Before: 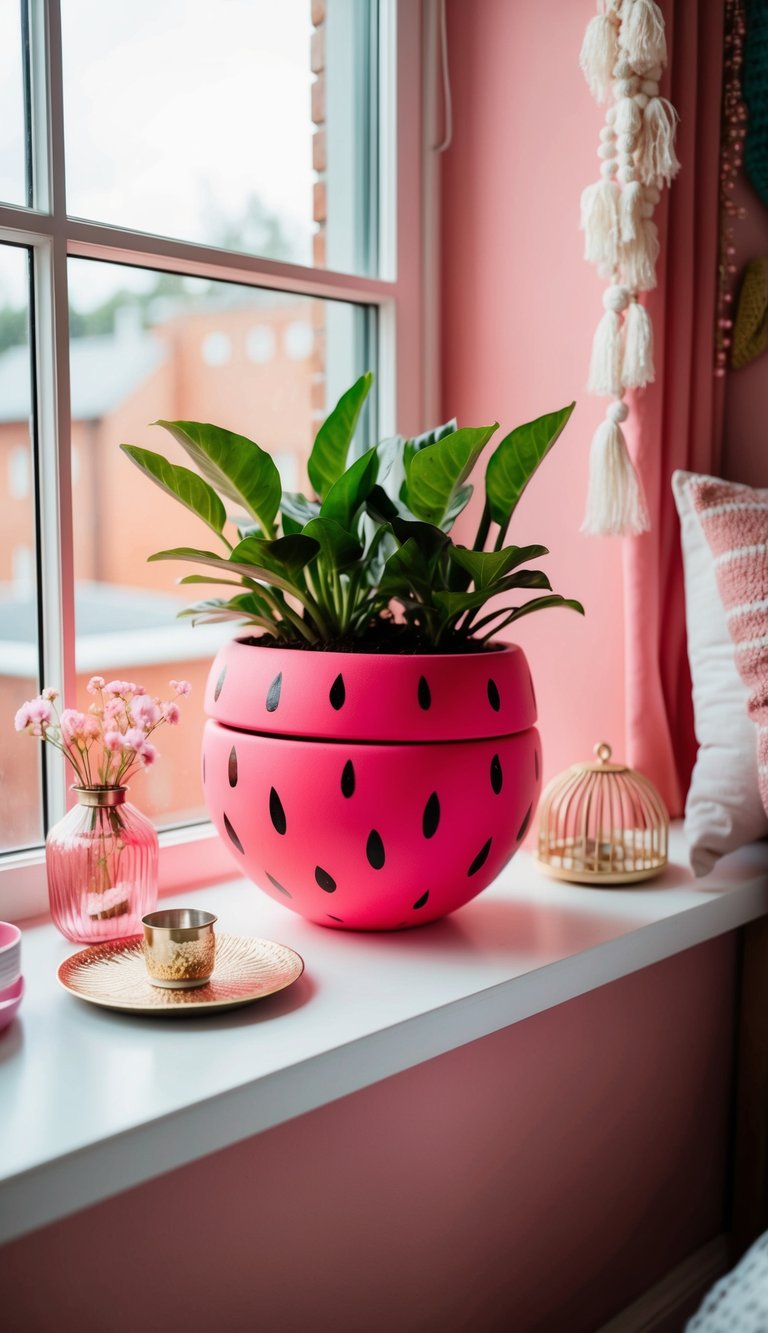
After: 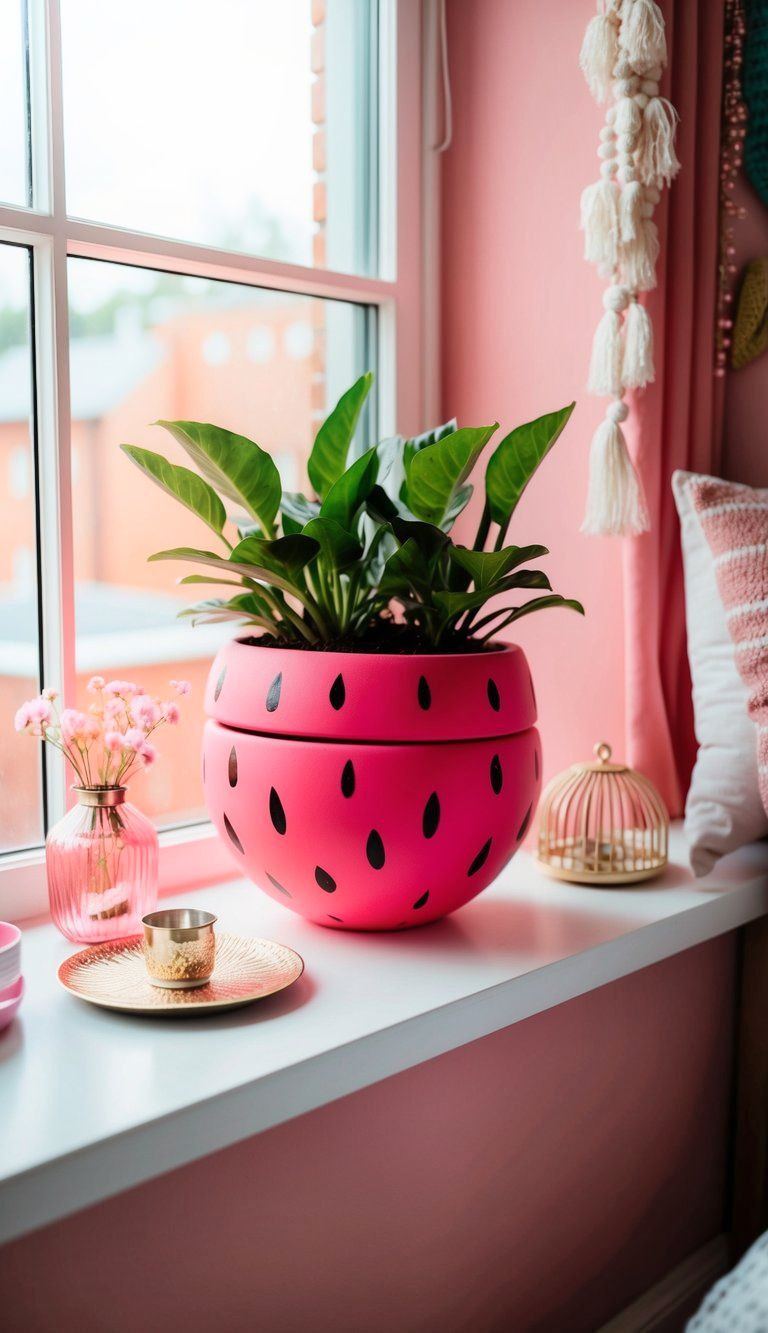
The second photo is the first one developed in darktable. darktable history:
exposure: compensate highlight preservation false
shadows and highlights: highlights 70.7, soften with gaussian
